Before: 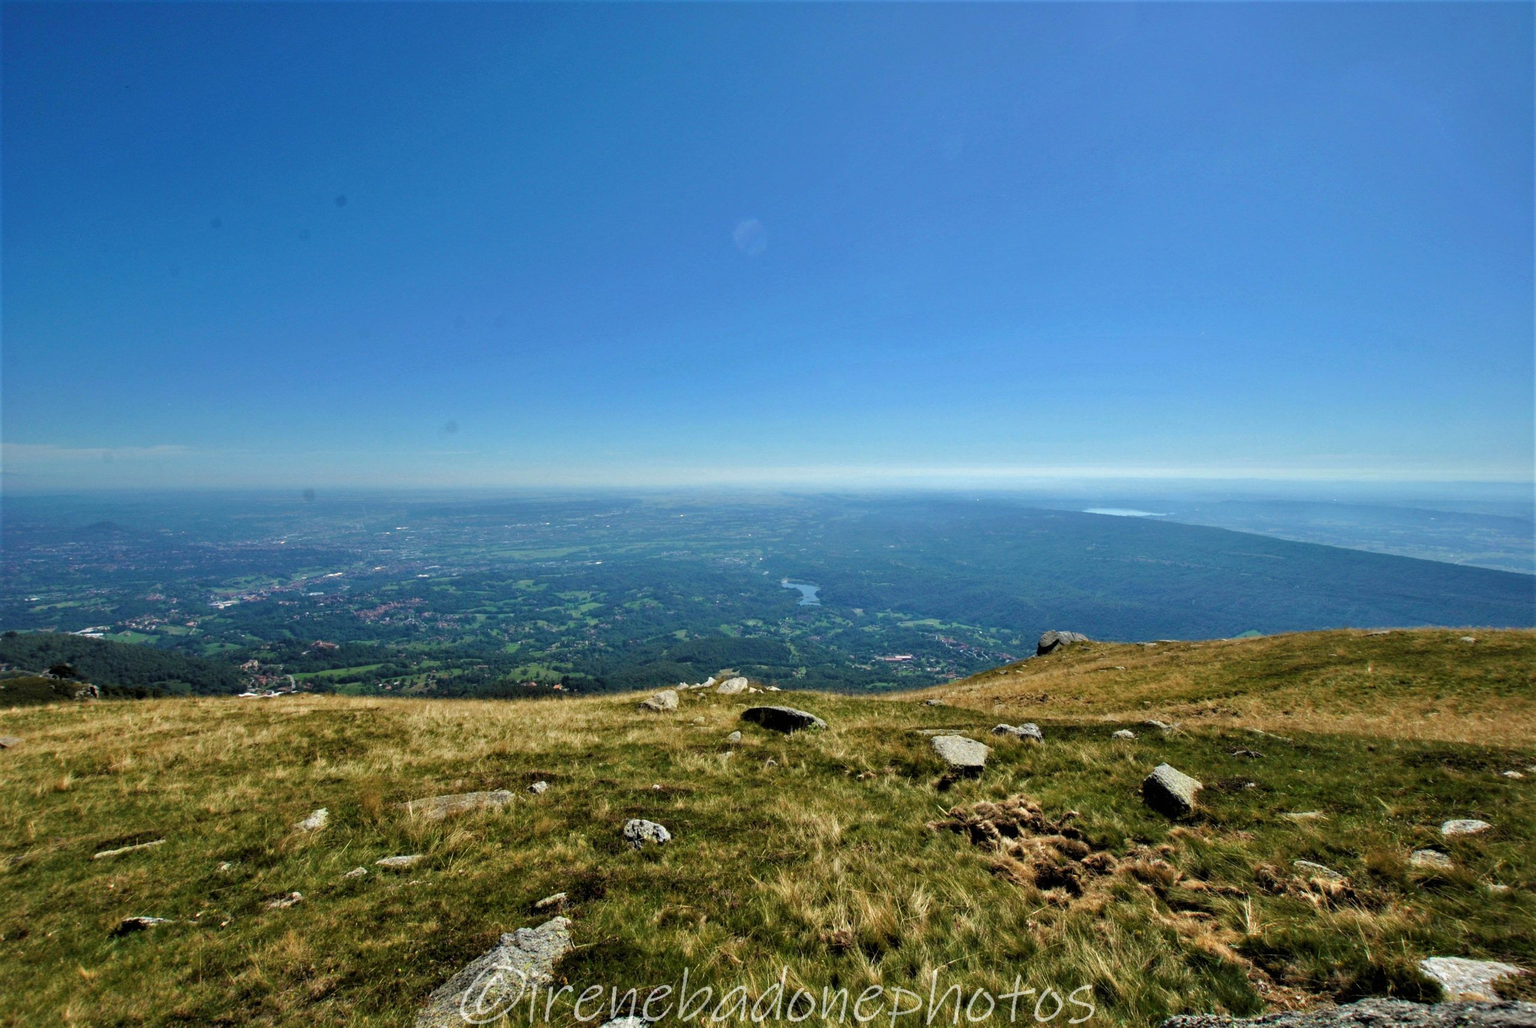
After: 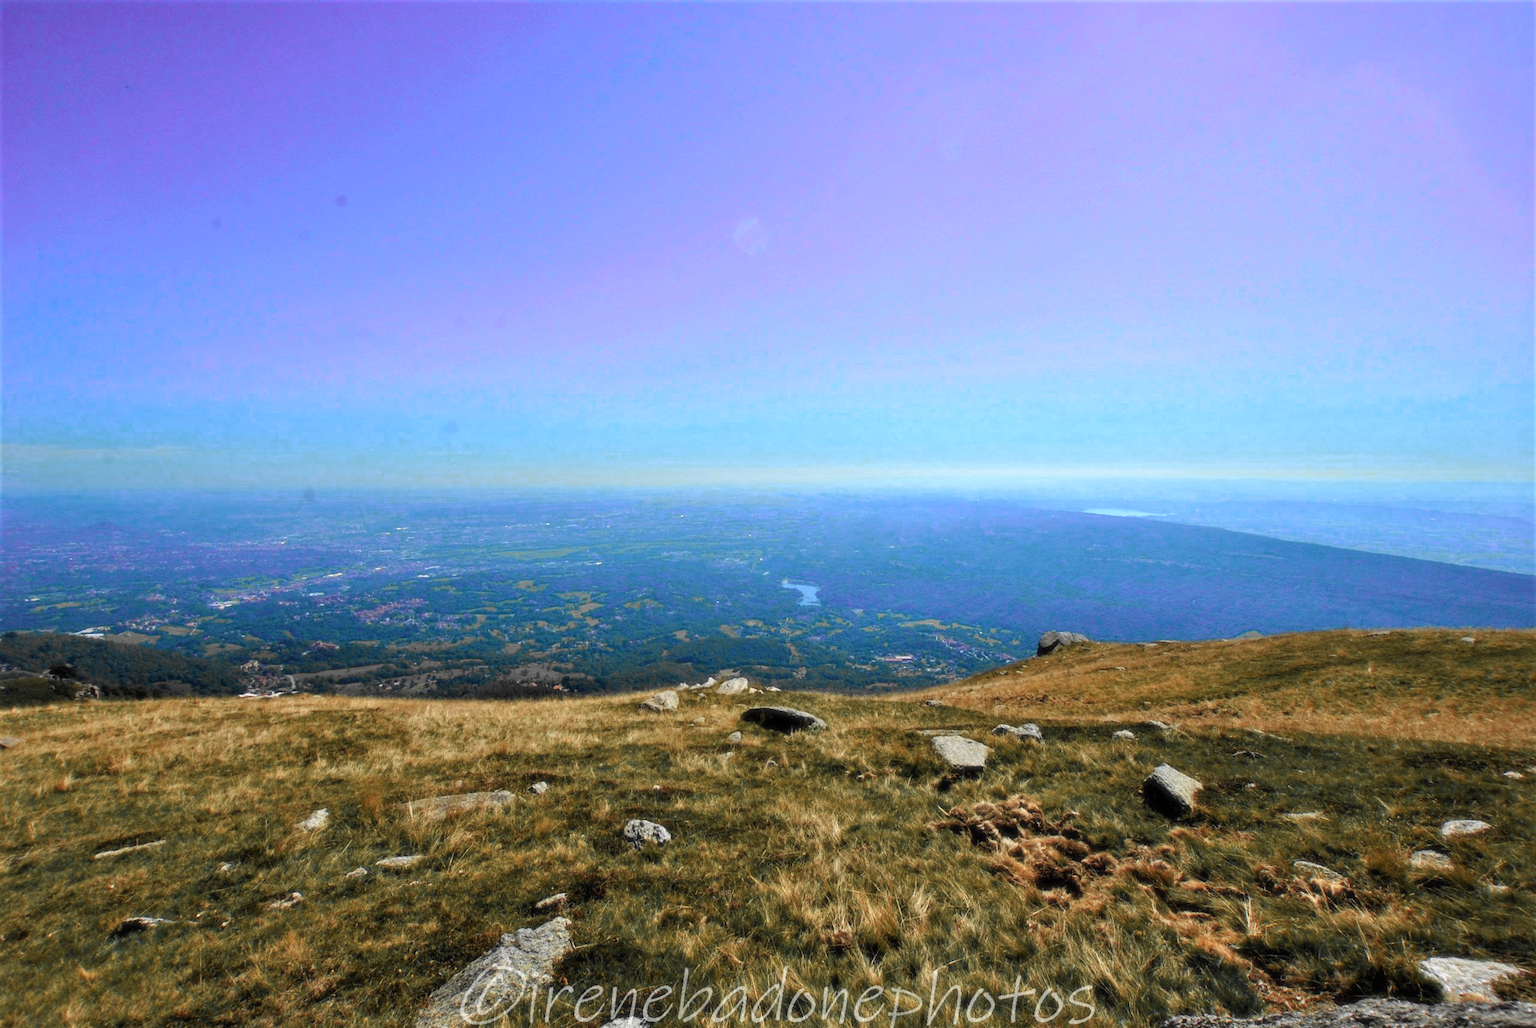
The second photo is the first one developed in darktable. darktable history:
color zones: curves: ch0 [(0, 0.363) (0.128, 0.373) (0.25, 0.5) (0.402, 0.407) (0.521, 0.525) (0.63, 0.559) (0.729, 0.662) (0.867, 0.471)]; ch1 [(0, 0.515) (0.136, 0.618) (0.25, 0.5) (0.378, 0) (0.516, 0) (0.622, 0.593) (0.737, 0.819) (0.87, 0.593)]; ch2 [(0, 0.529) (0.128, 0.471) (0.282, 0.451) (0.386, 0.662) (0.516, 0.525) (0.633, 0.554) (0.75, 0.62) (0.875, 0.441)]
soften: size 10%, saturation 50%, brightness 0.2 EV, mix 10%
